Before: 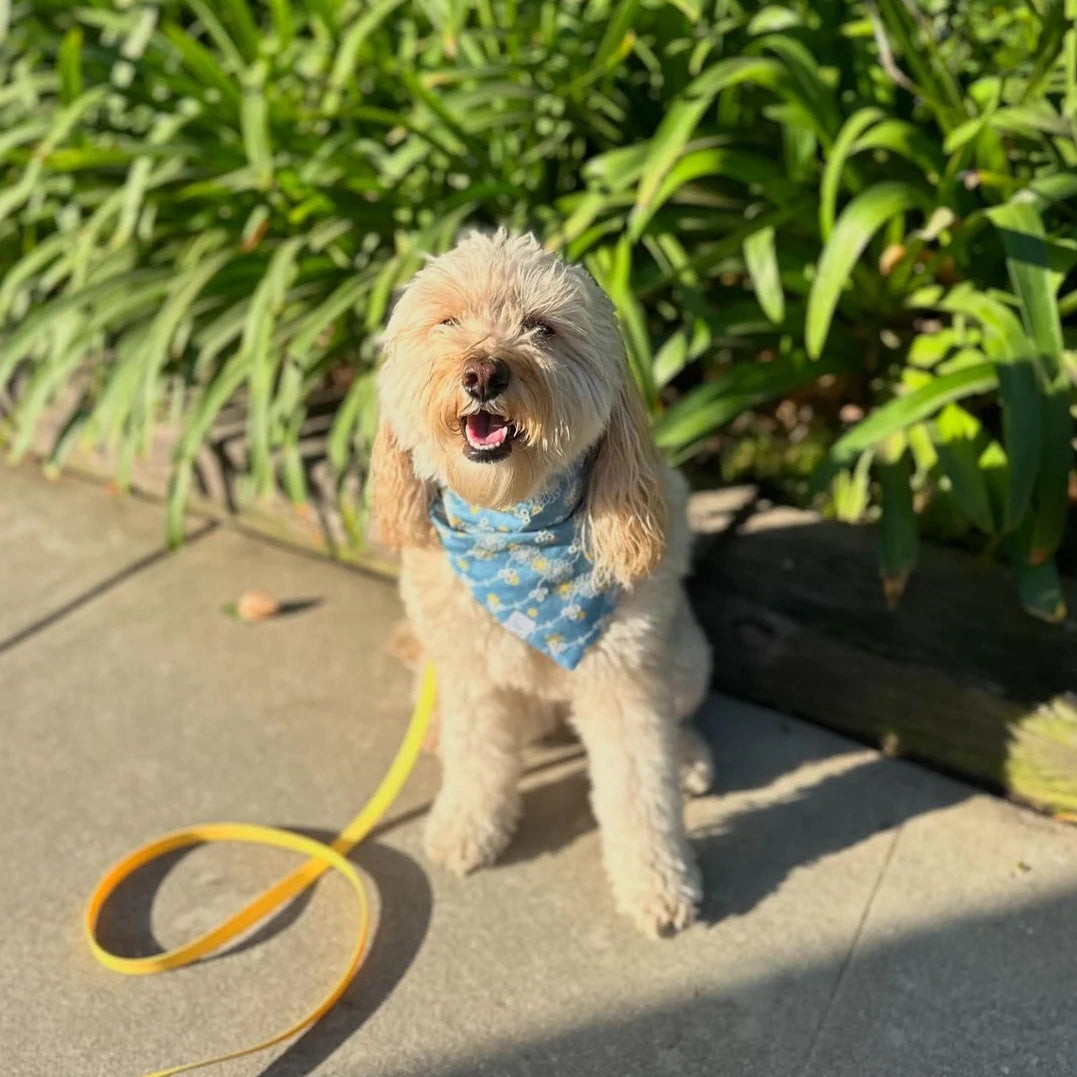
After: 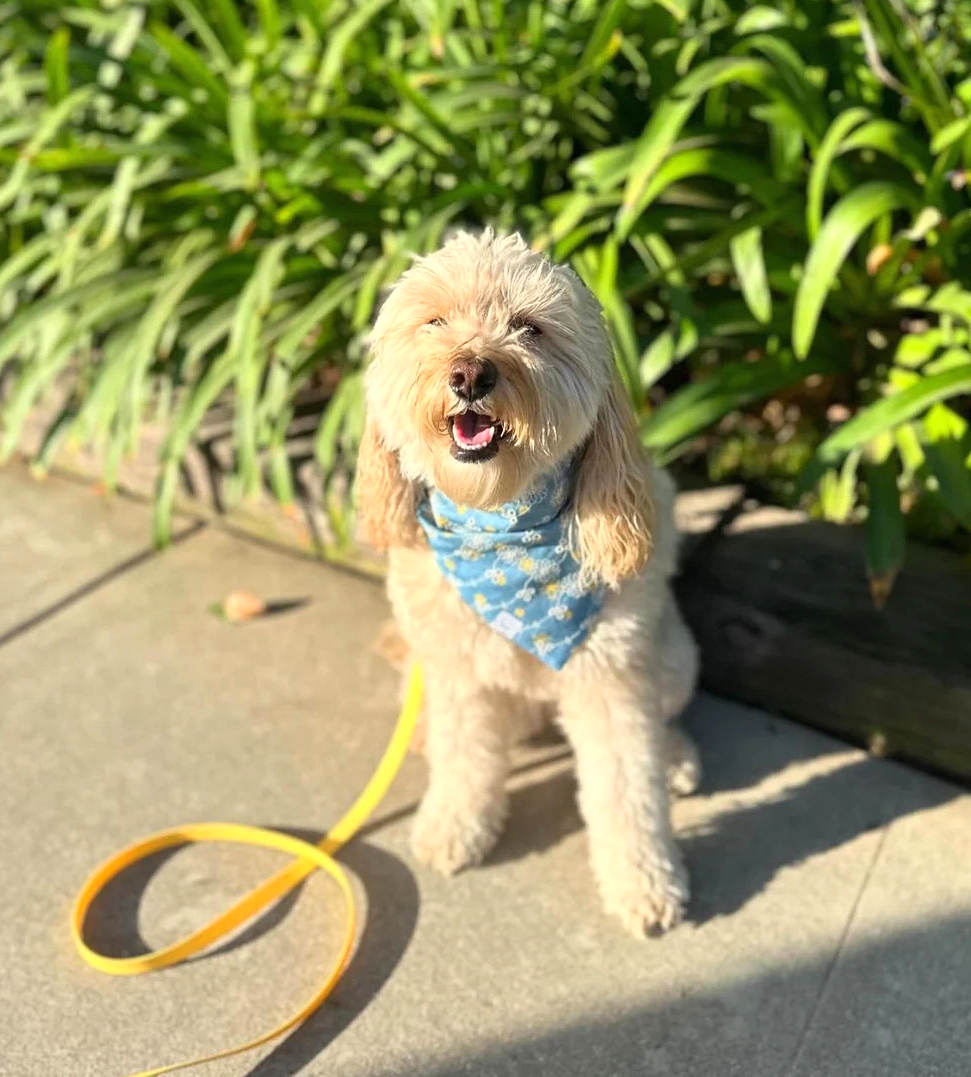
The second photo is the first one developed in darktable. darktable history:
crop and rotate: left 1.295%, right 8.497%
exposure: black level correction 0, exposure 0.392 EV, compensate exposure bias true, compensate highlight preservation false
